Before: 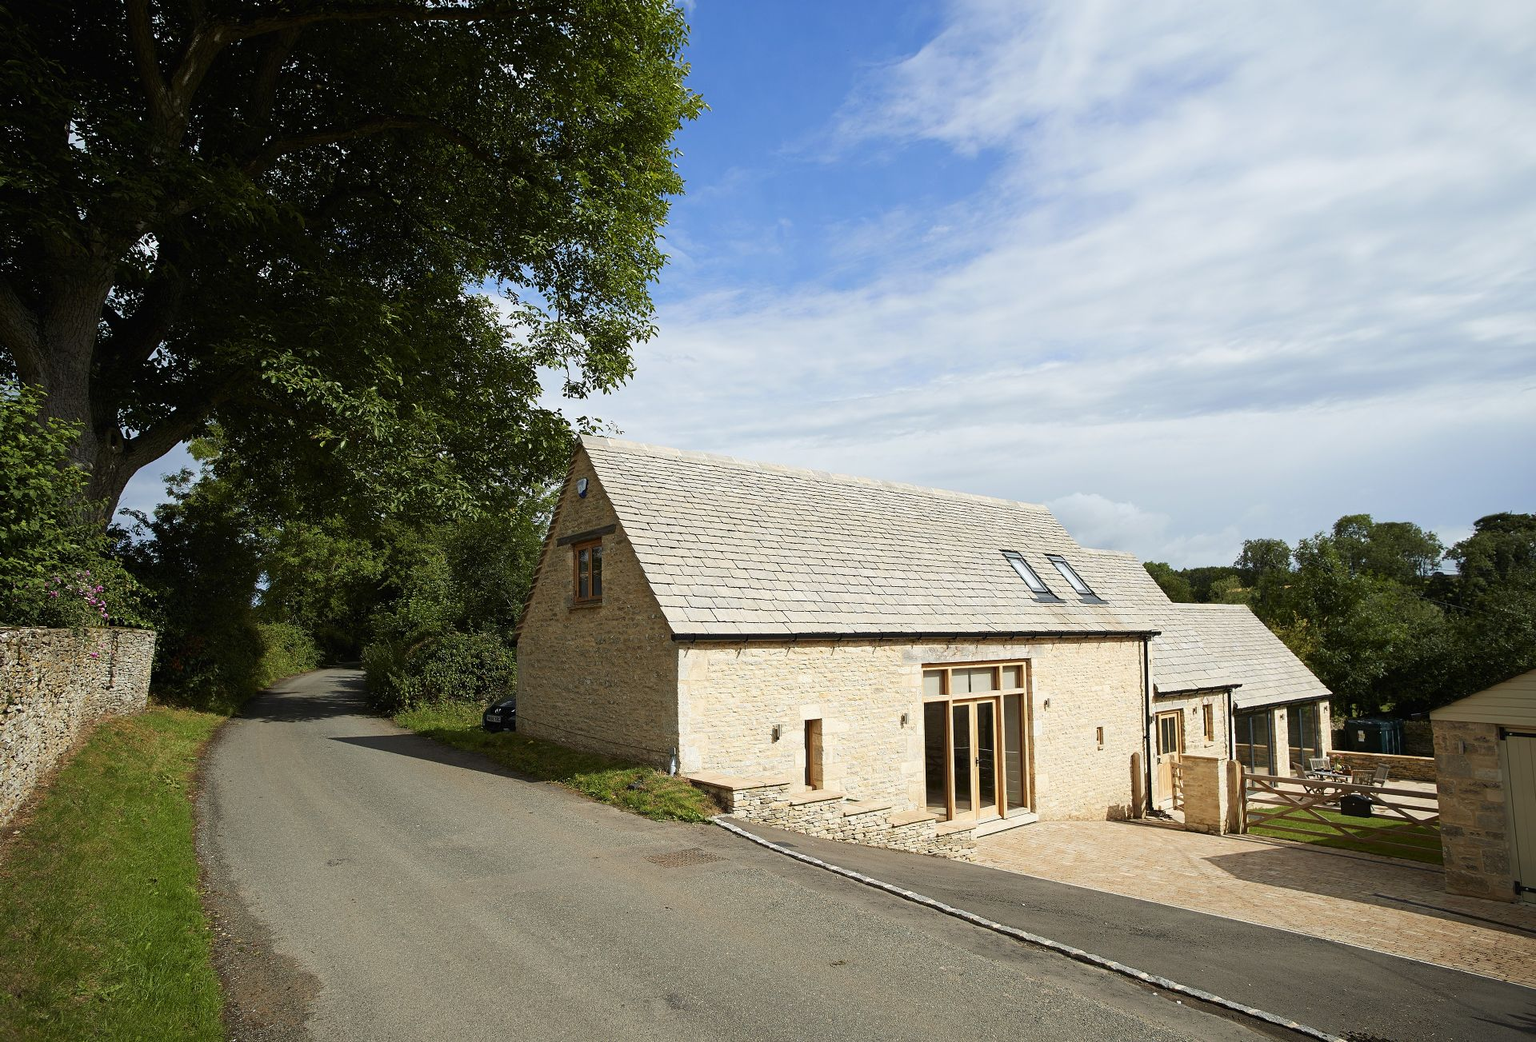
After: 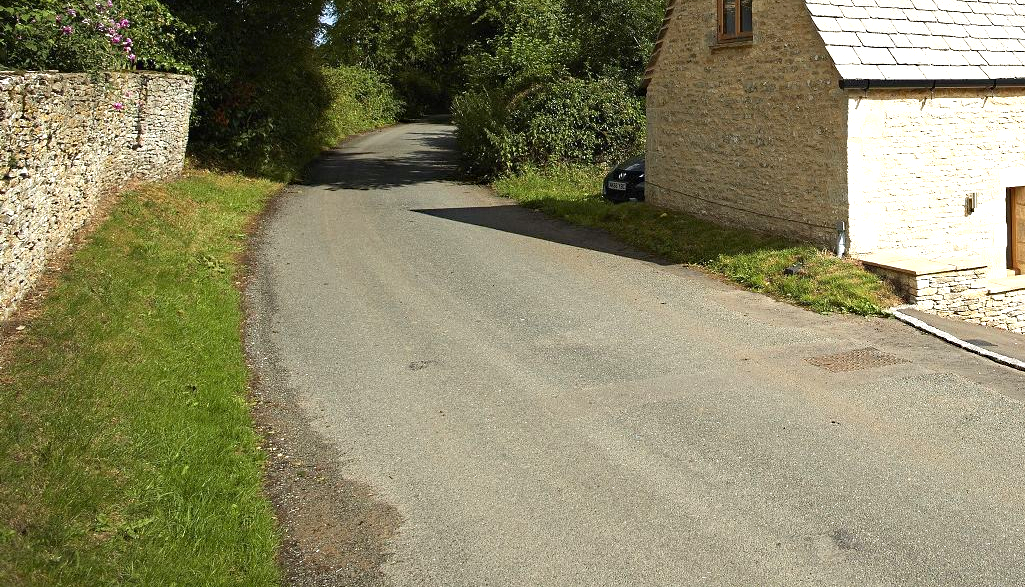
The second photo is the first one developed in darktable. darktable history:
grain: coarseness 0.81 ISO, strength 1.34%, mid-tones bias 0%
exposure: exposure 0.74 EV, compensate highlight preservation false
haze removal: compatibility mode true, adaptive false
crop and rotate: top 54.778%, right 46.61%, bottom 0.159%
